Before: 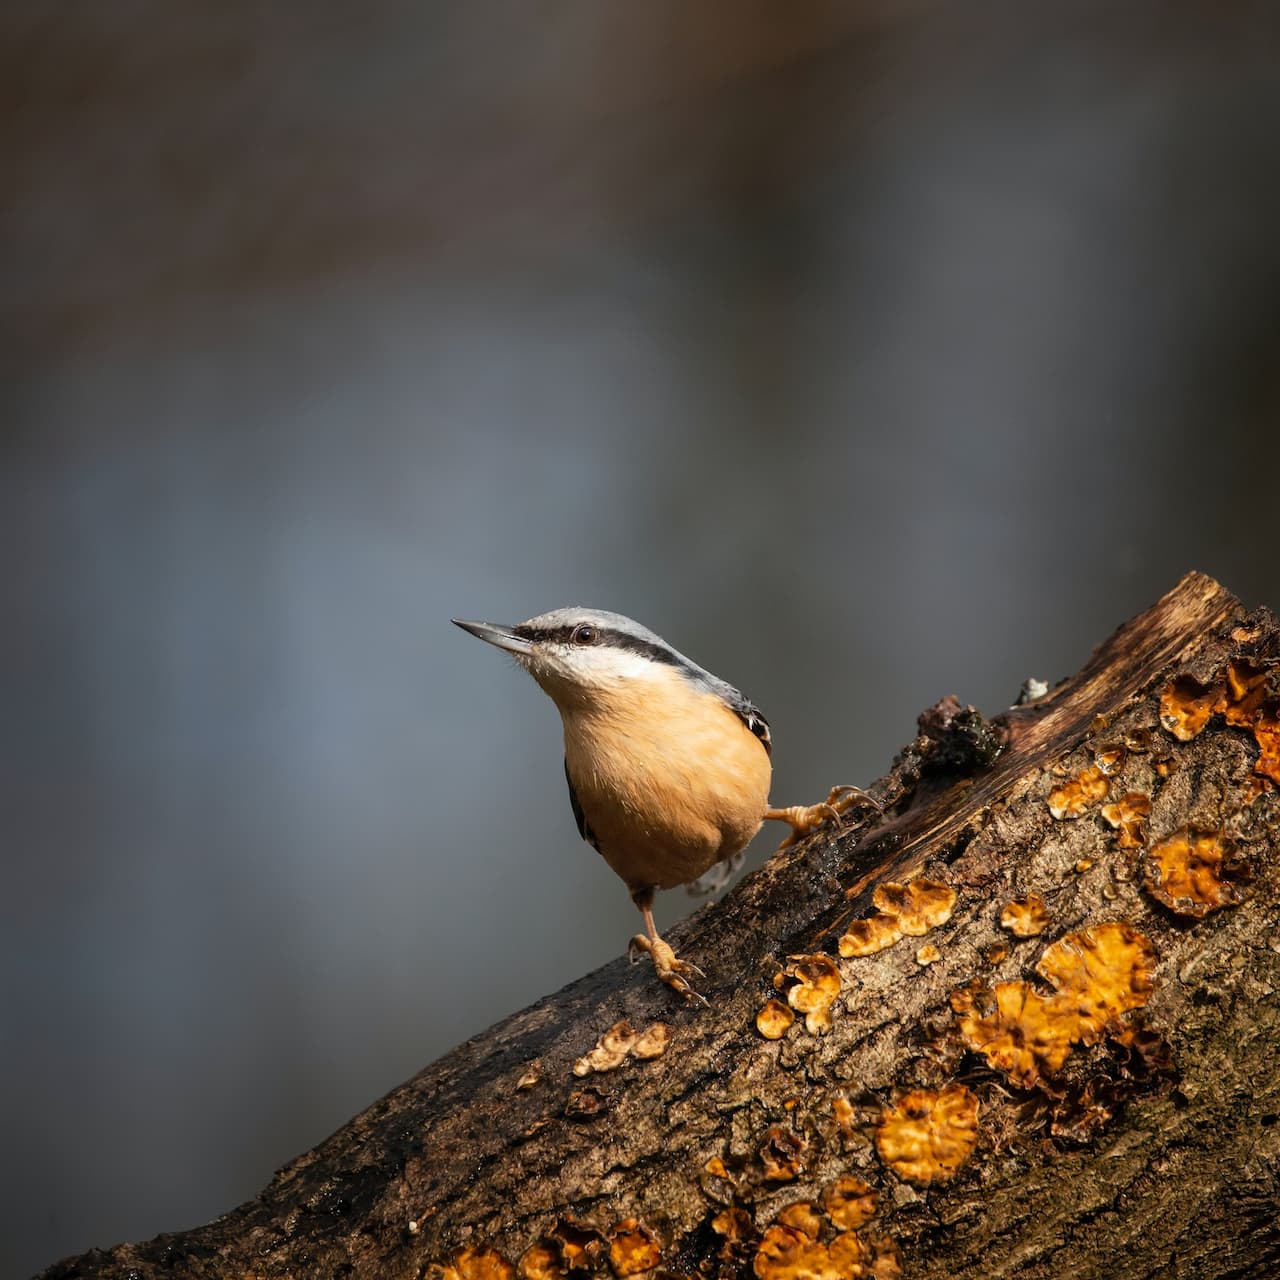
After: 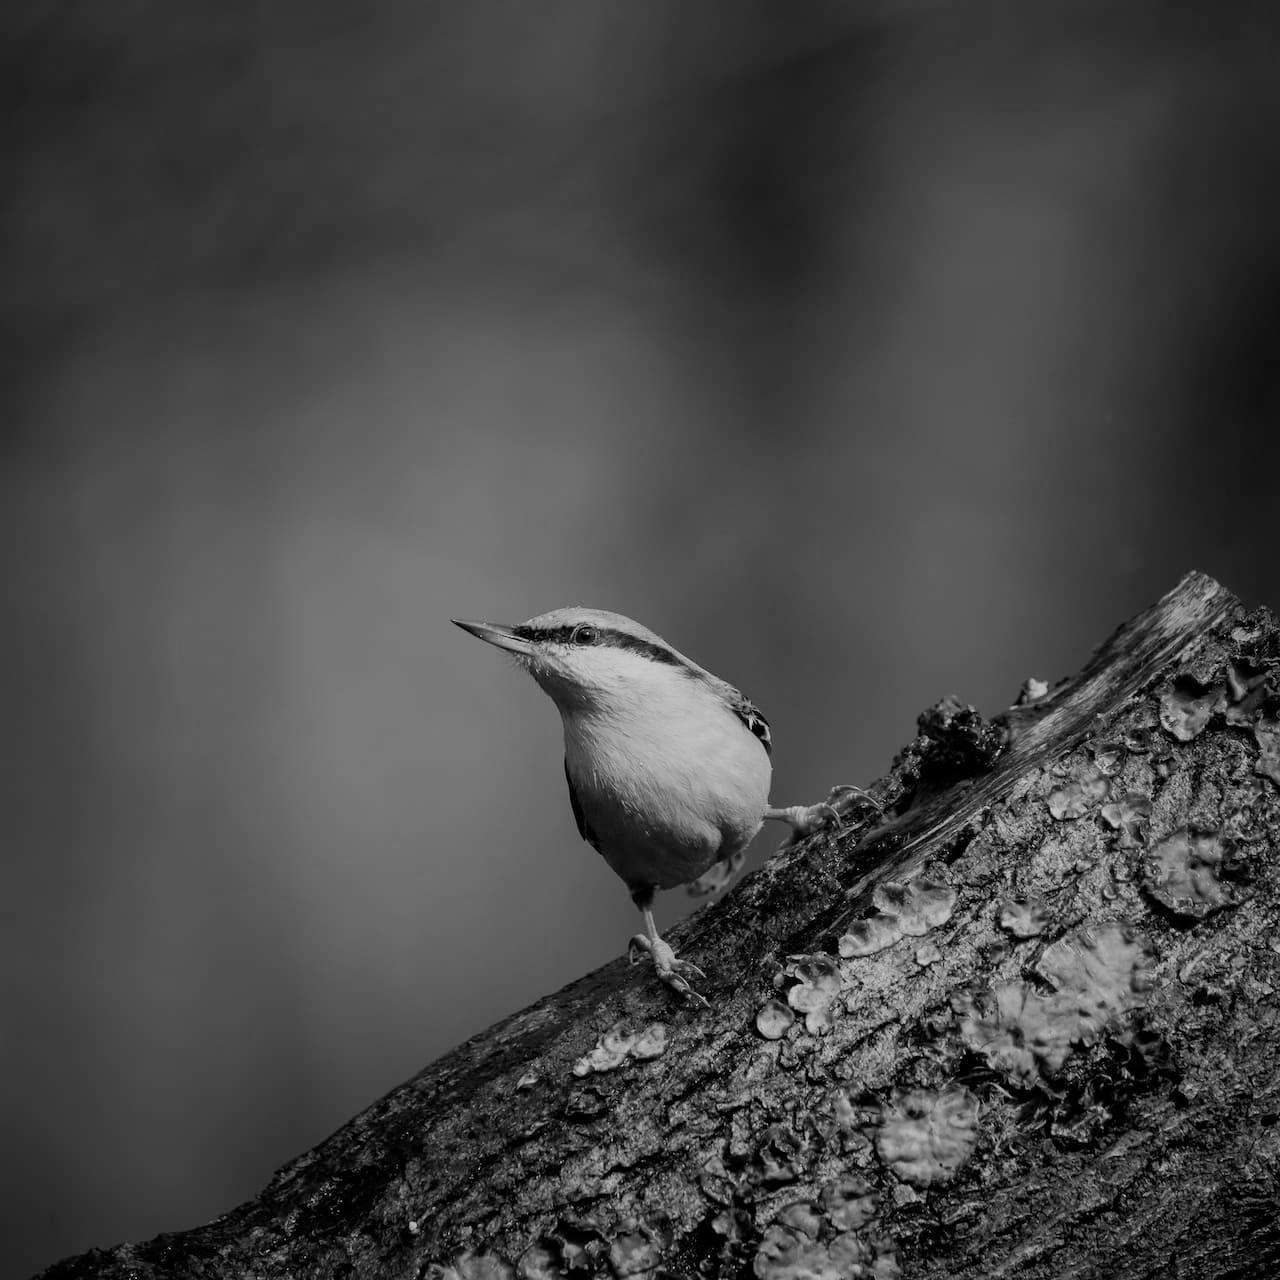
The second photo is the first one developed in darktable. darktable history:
monochrome: a -74.22, b 78.2
filmic rgb: black relative exposure -7.65 EV, white relative exposure 4.56 EV, hardness 3.61, color science v6 (2022)
